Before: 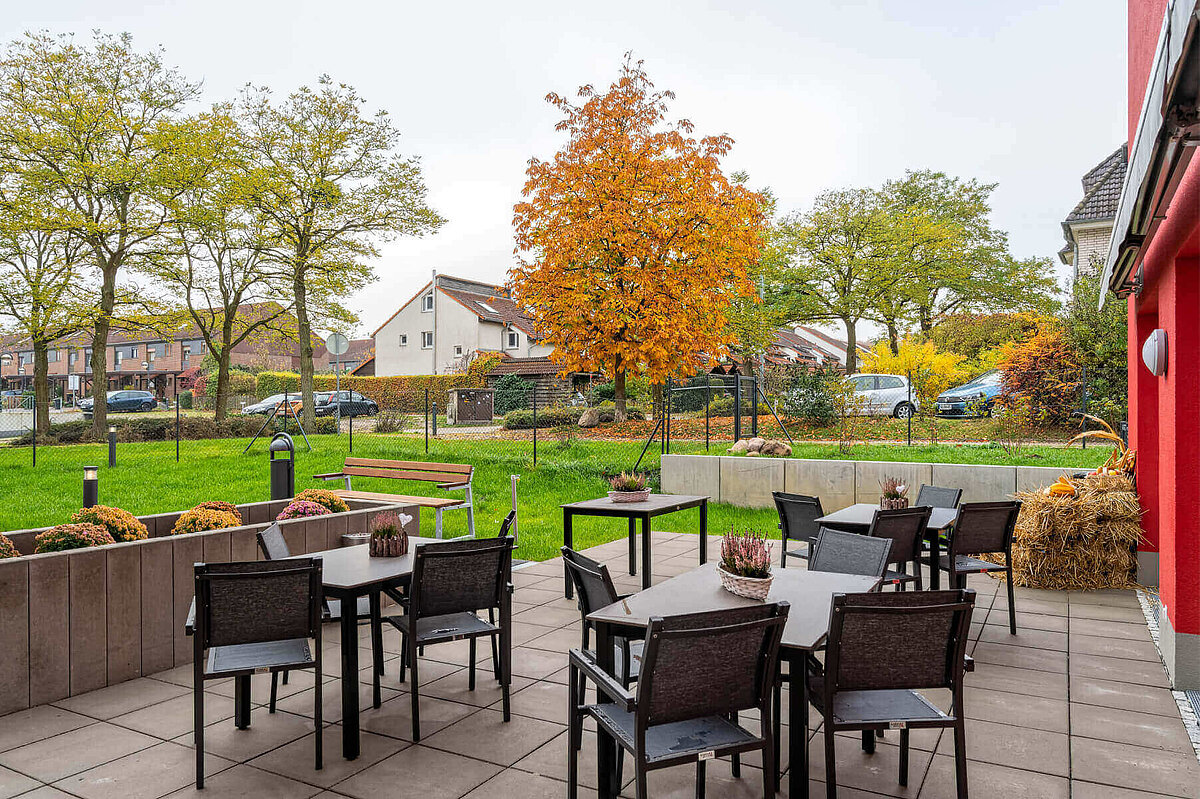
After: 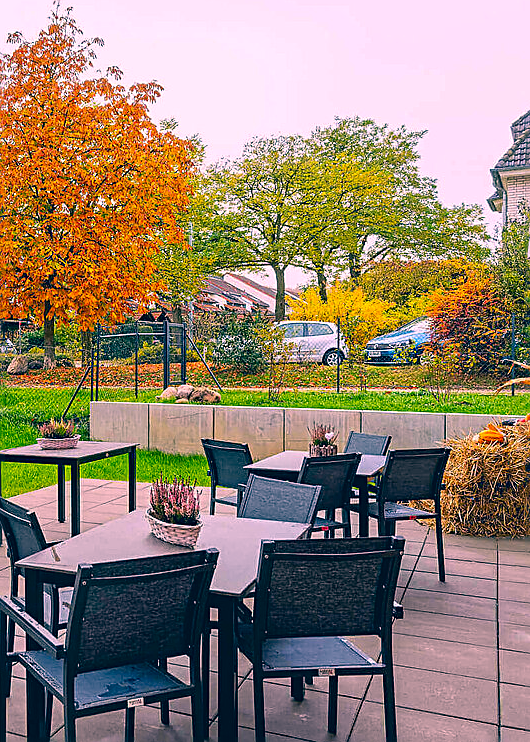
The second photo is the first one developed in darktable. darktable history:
crop: left 47.628%, top 6.643%, right 7.874%
color correction: highlights a* 17.03, highlights b* 0.205, shadows a* -15.38, shadows b* -14.56, saturation 1.5
sharpen: on, module defaults
